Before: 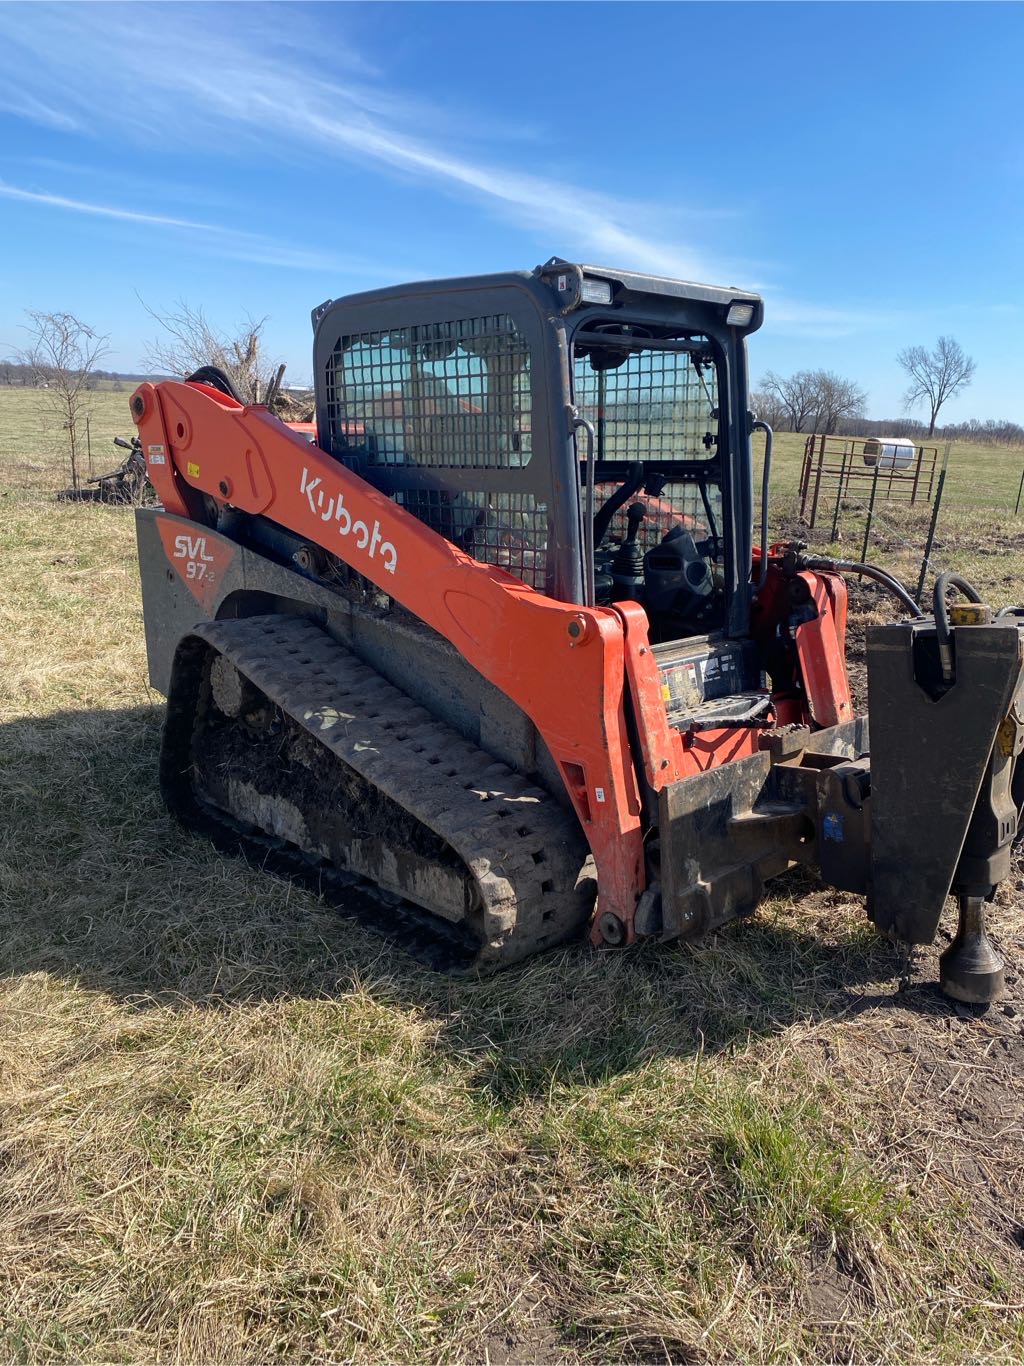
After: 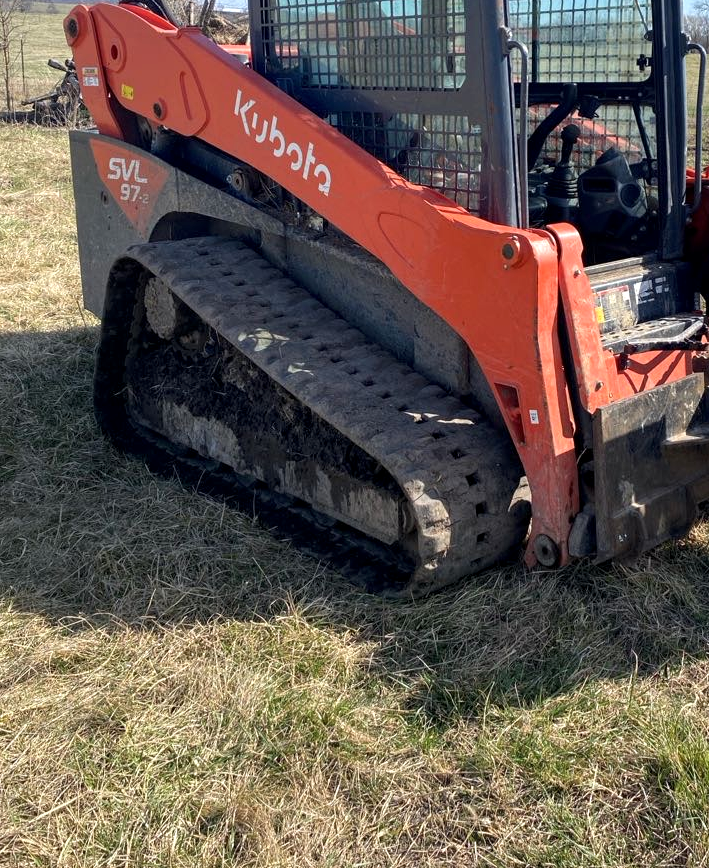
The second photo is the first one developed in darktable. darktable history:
exposure: exposure 0.201 EV, compensate highlight preservation false
crop: left 6.525%, top 27.731%, right 24.15%, bottom 8.688%
local contrast: highlights 107%, shadows 101%, detail 120%, midtone range 0.2
